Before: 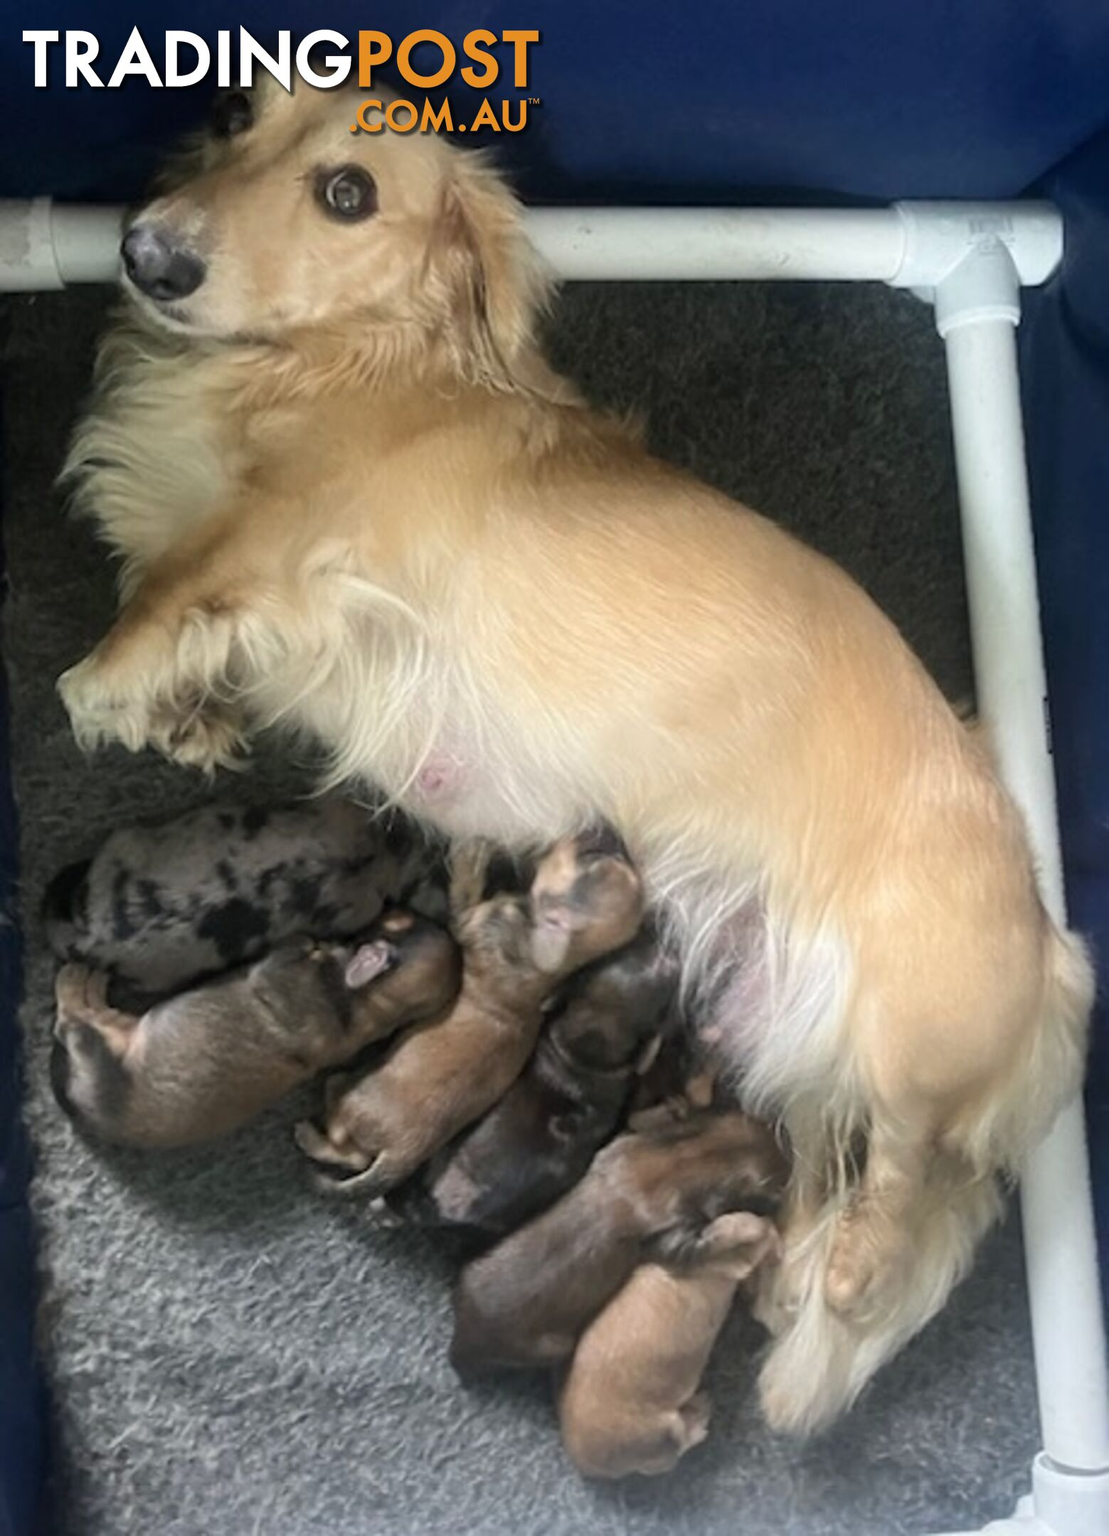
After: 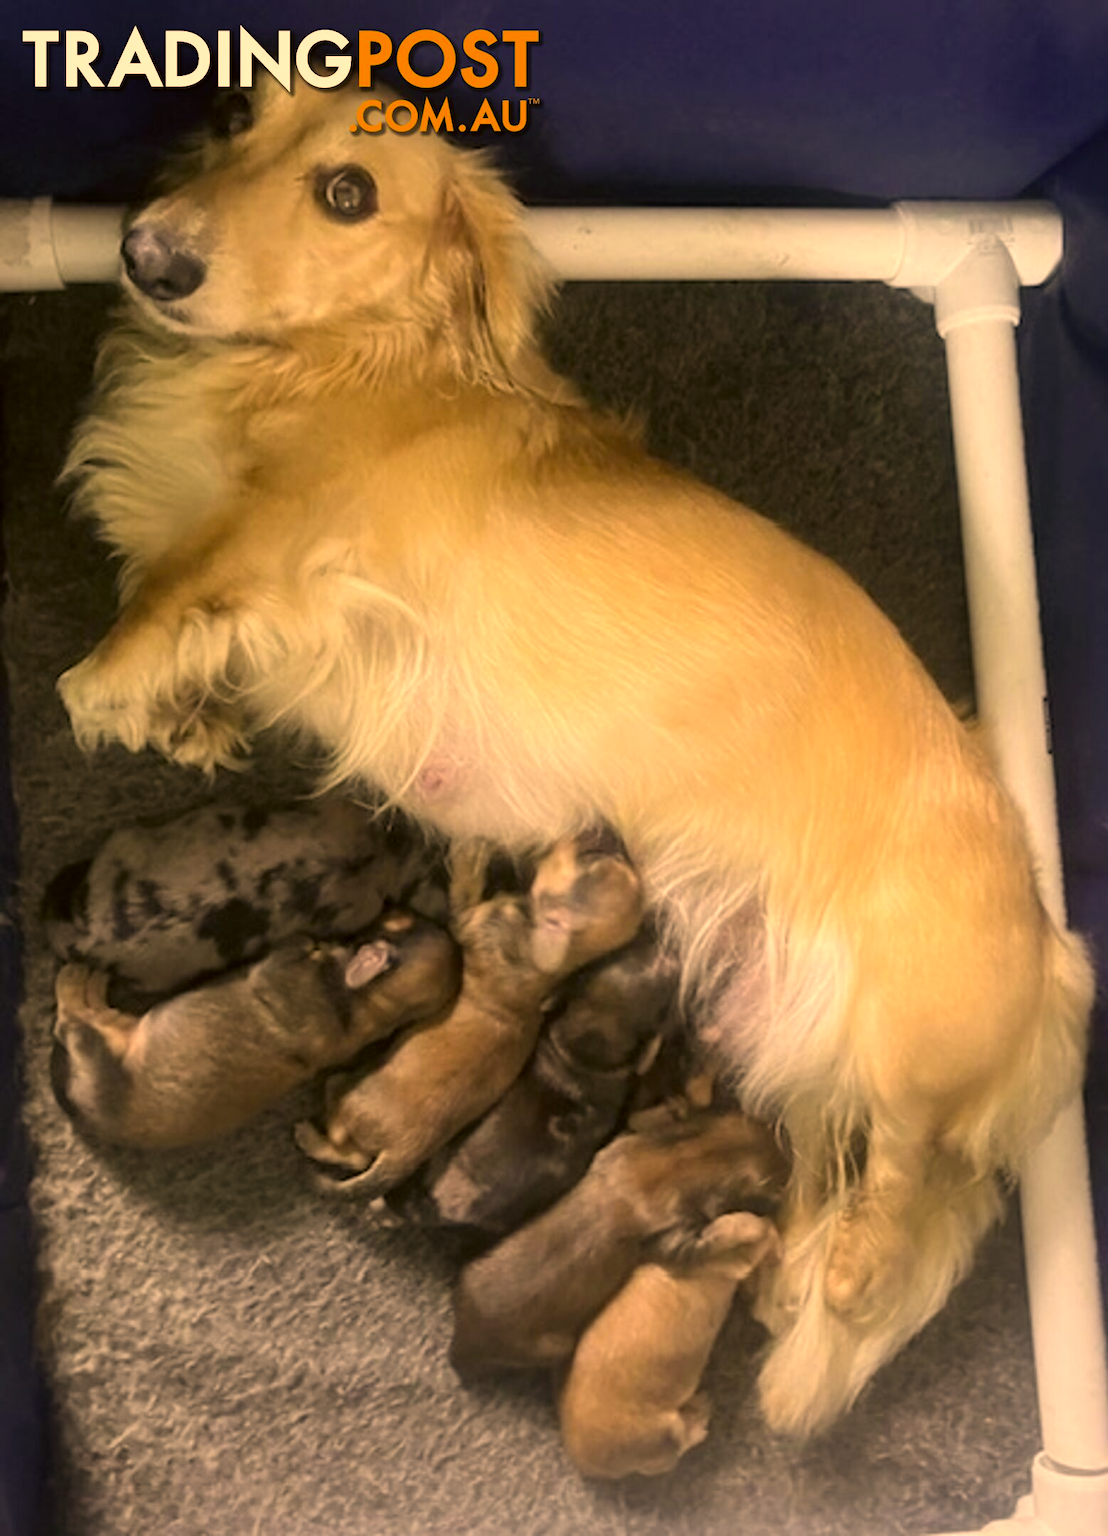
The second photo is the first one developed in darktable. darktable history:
color correction: highlights a* 18.08, highlights b* 35.16, shadows a* 1.38, shadows b* 6.51, saturation 1.04
